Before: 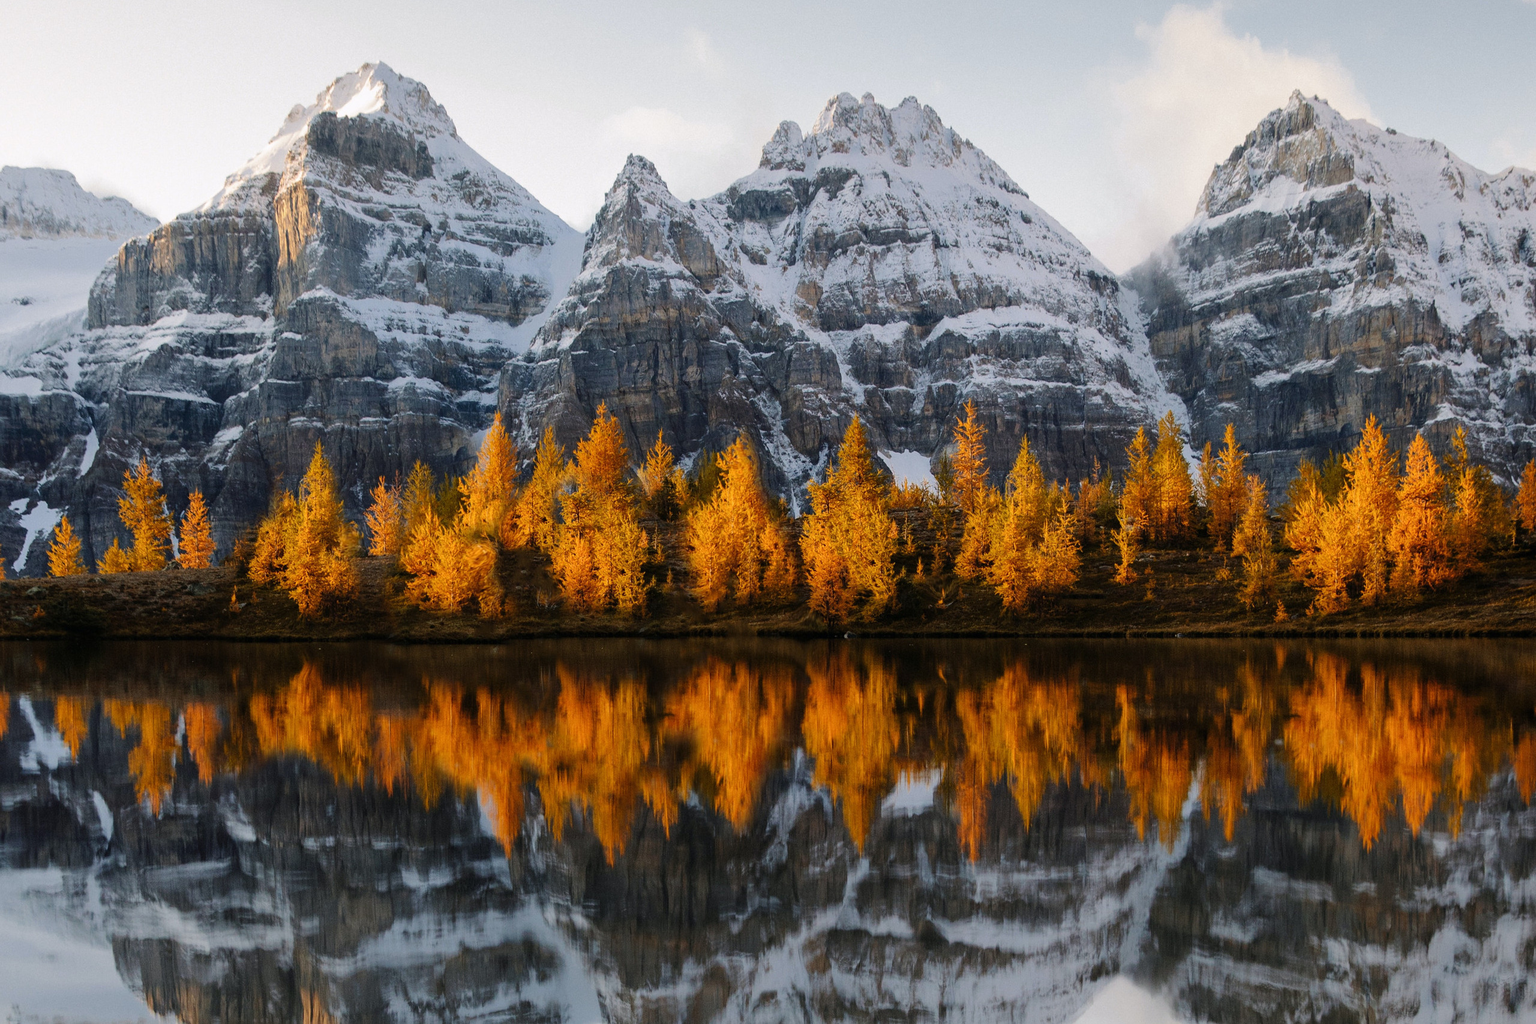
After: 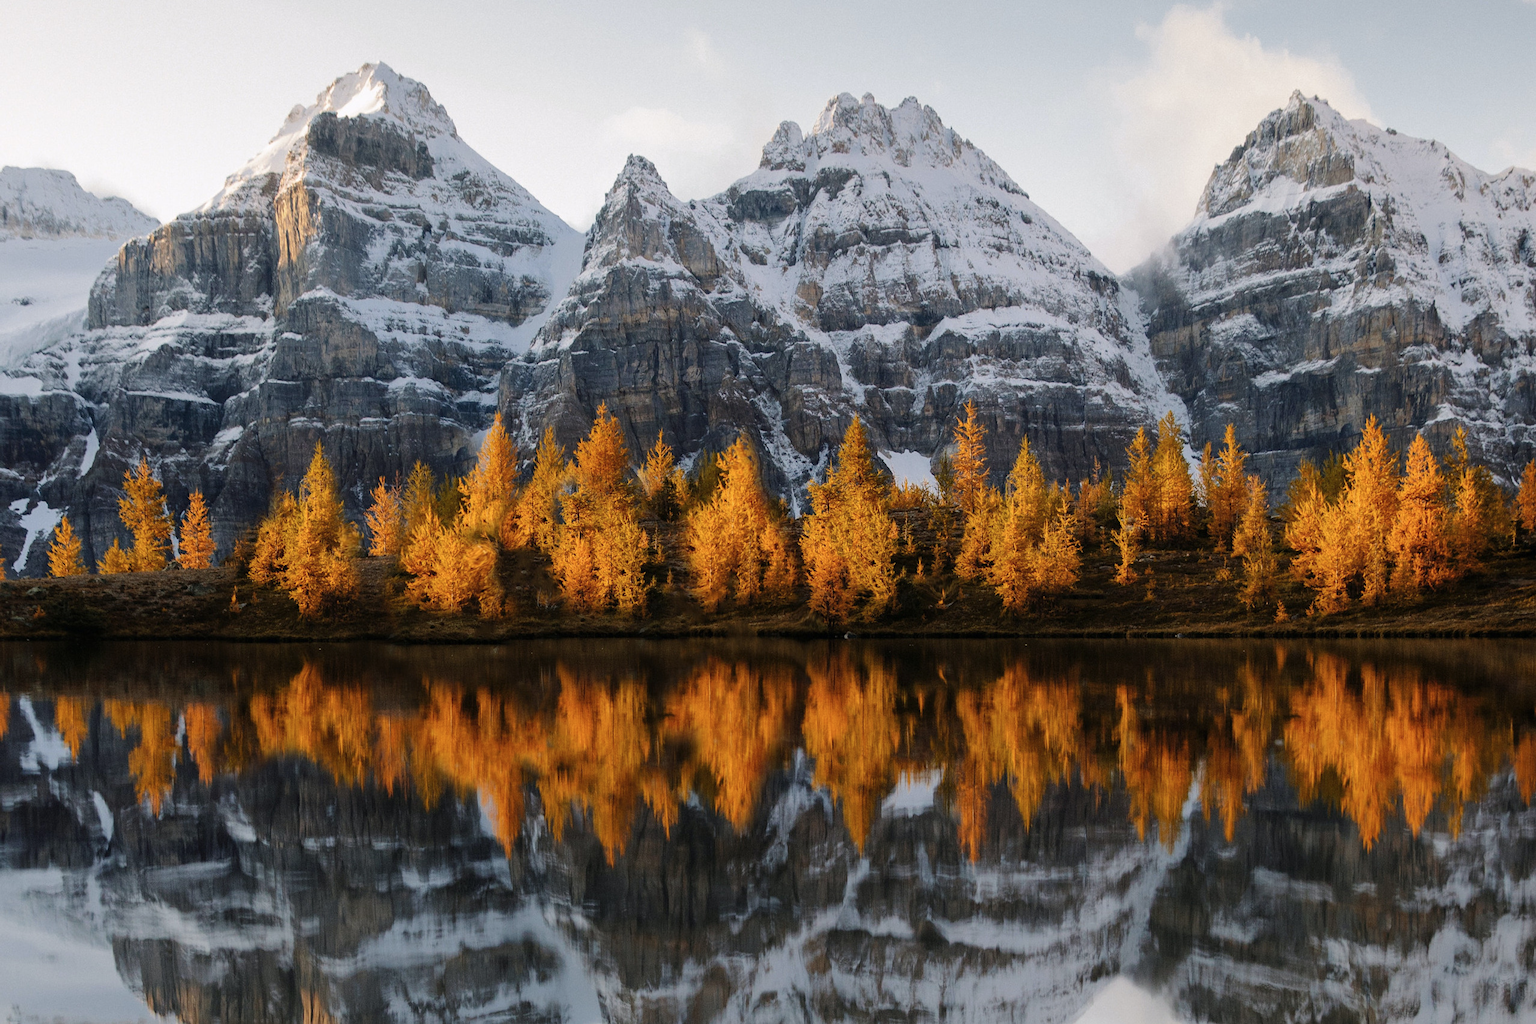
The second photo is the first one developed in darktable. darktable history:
contrast brightness saturation: saturation -0.089
